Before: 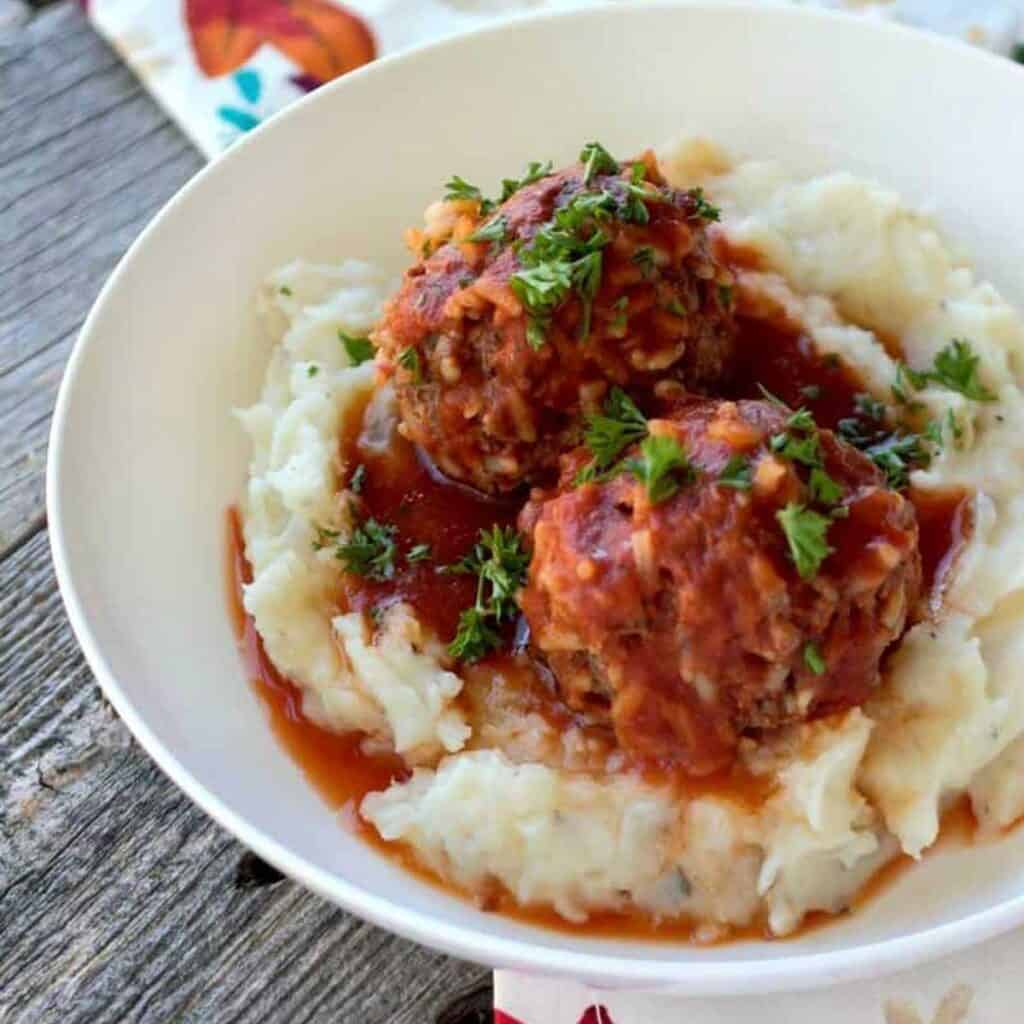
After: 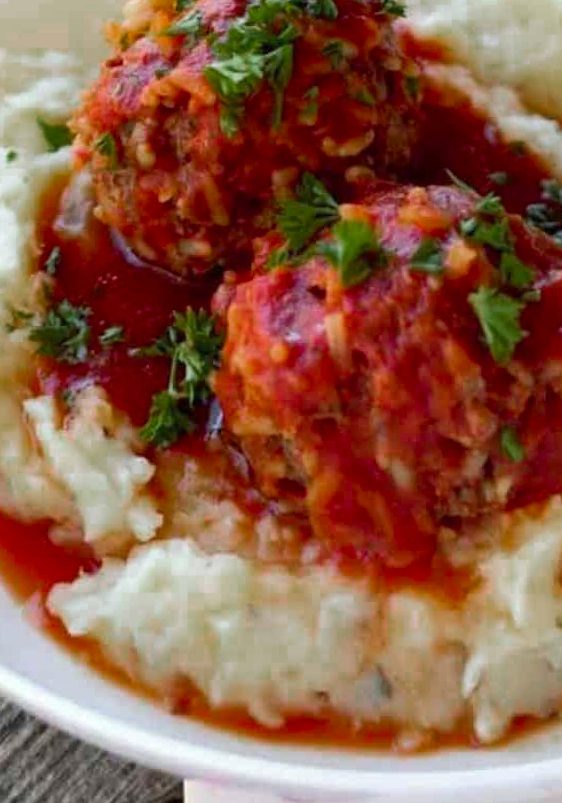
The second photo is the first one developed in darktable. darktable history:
crop and rotate: left 28.256%, top 17.734%, right 12.656%, bottom 3.573%
rotate and perspective: rotation 0.215°, lens shift (vertical) -0.139, crop left 0.069, crop right 0.939, crop top 0.002, crop bottom 0.996
color zones: curves: ch0 [(0, 0.48) (0.209, 0.398) (0.305, 0.332) (0.429, 0.493) (0.571, 0.5) (0.714, 0.5) (0.857, 0.5) (1, 0.48)]; ch1 [(0, 0.633) (0.143, 0.586) (0.286, 0.489) (0.429, 0.448) (0.571, 0.31) (0.714, 0.335) (0.857, 0.492) (1, 0.633)]; ch2 [(0, 0.448) (0.143, 0.498) (0.286, 0.5) (0.429, 0.5) (0.571, 0.5) (0.714, 0.5) (0.857, 0.5) (1, 0.448)]
